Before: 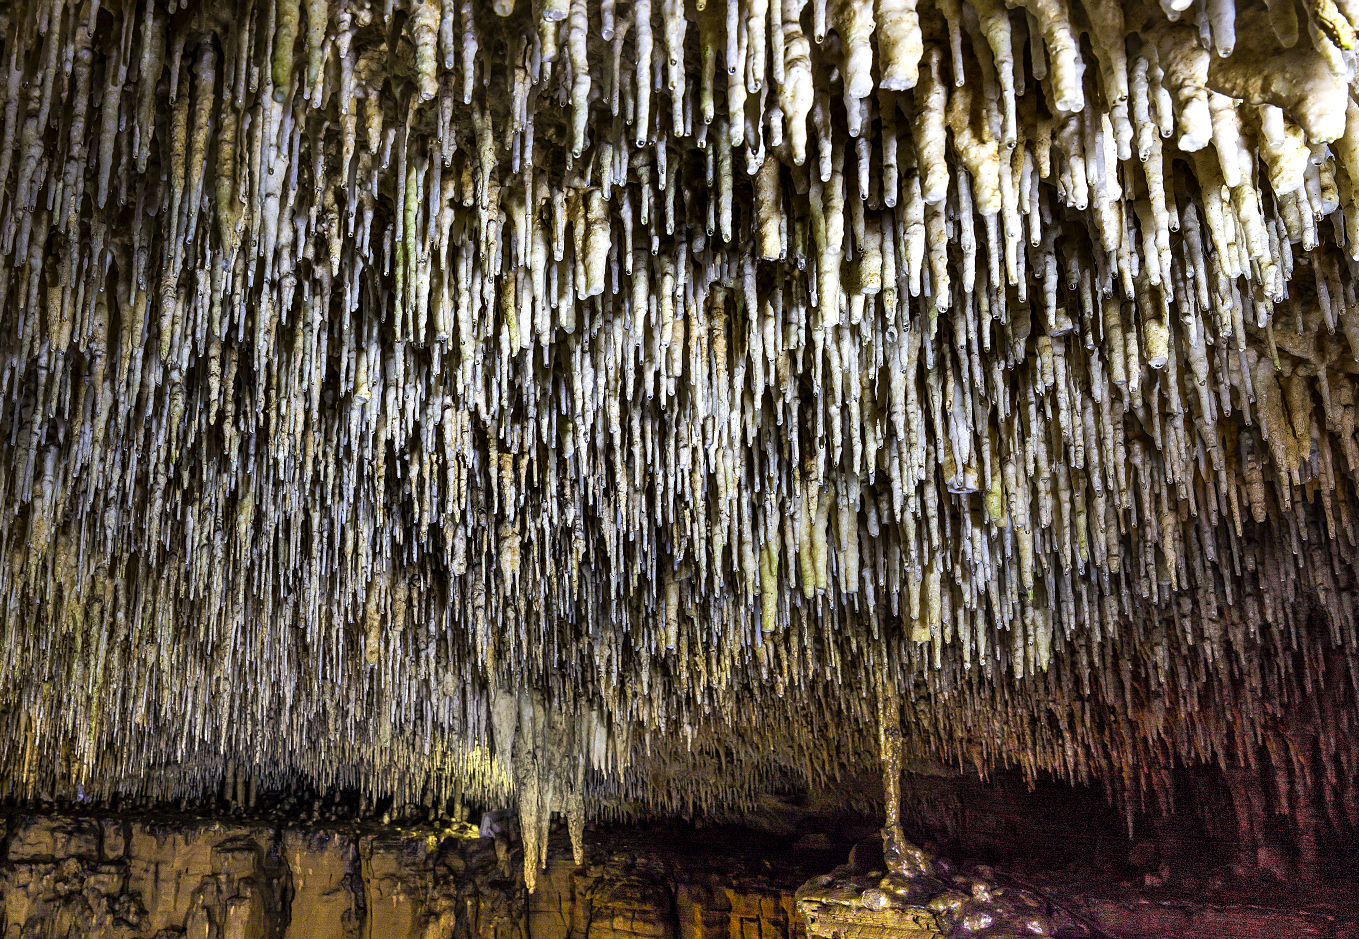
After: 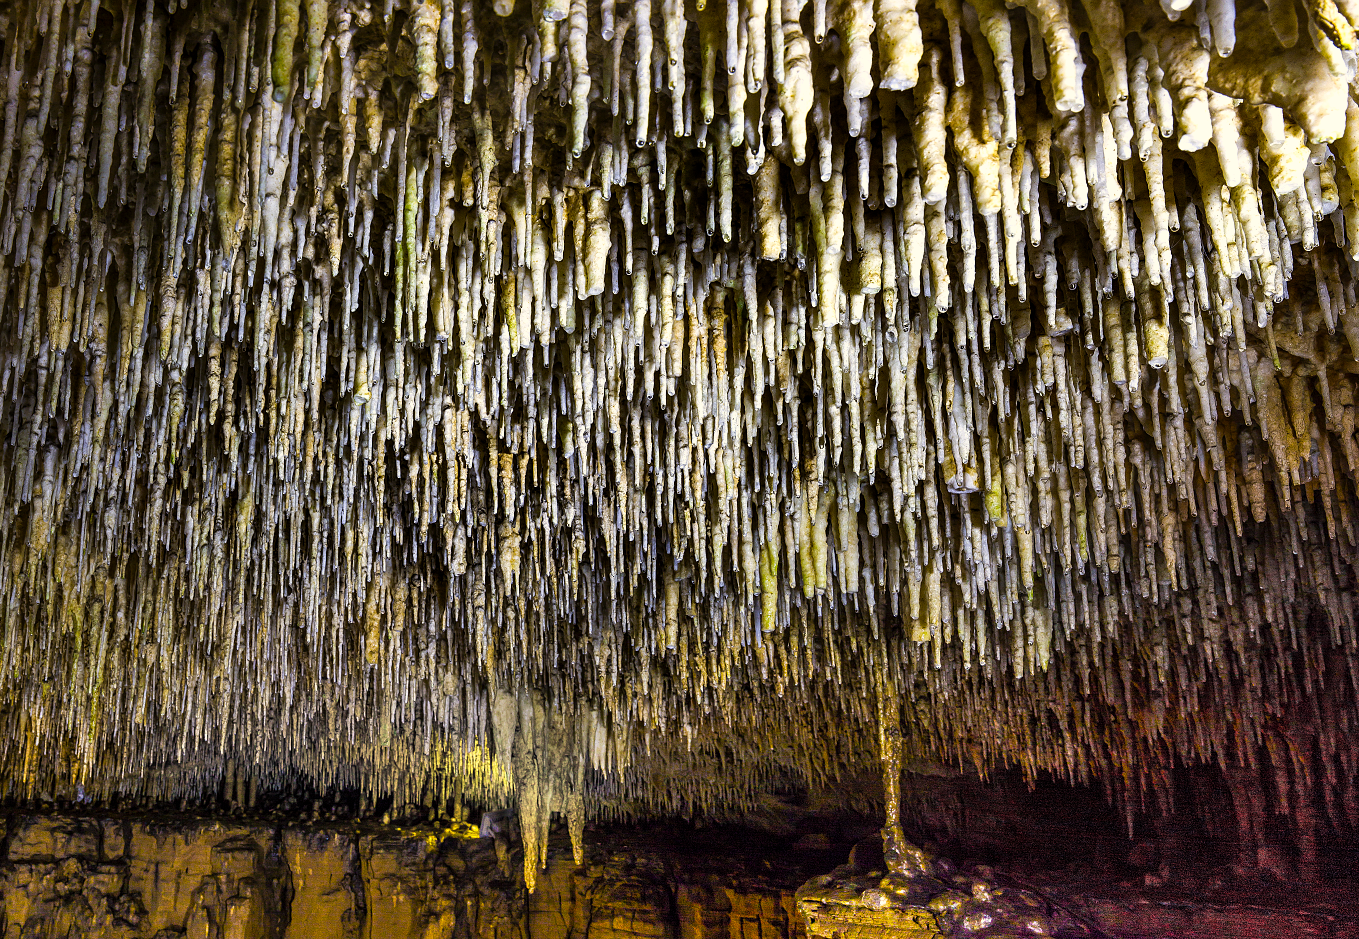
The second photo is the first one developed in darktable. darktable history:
color balance rgb: highlights gain › chroma 2.997%, highlights gain › hue 78.81°, perceptual saturation grading › global saturation 19.987%, global vibrance 20%
